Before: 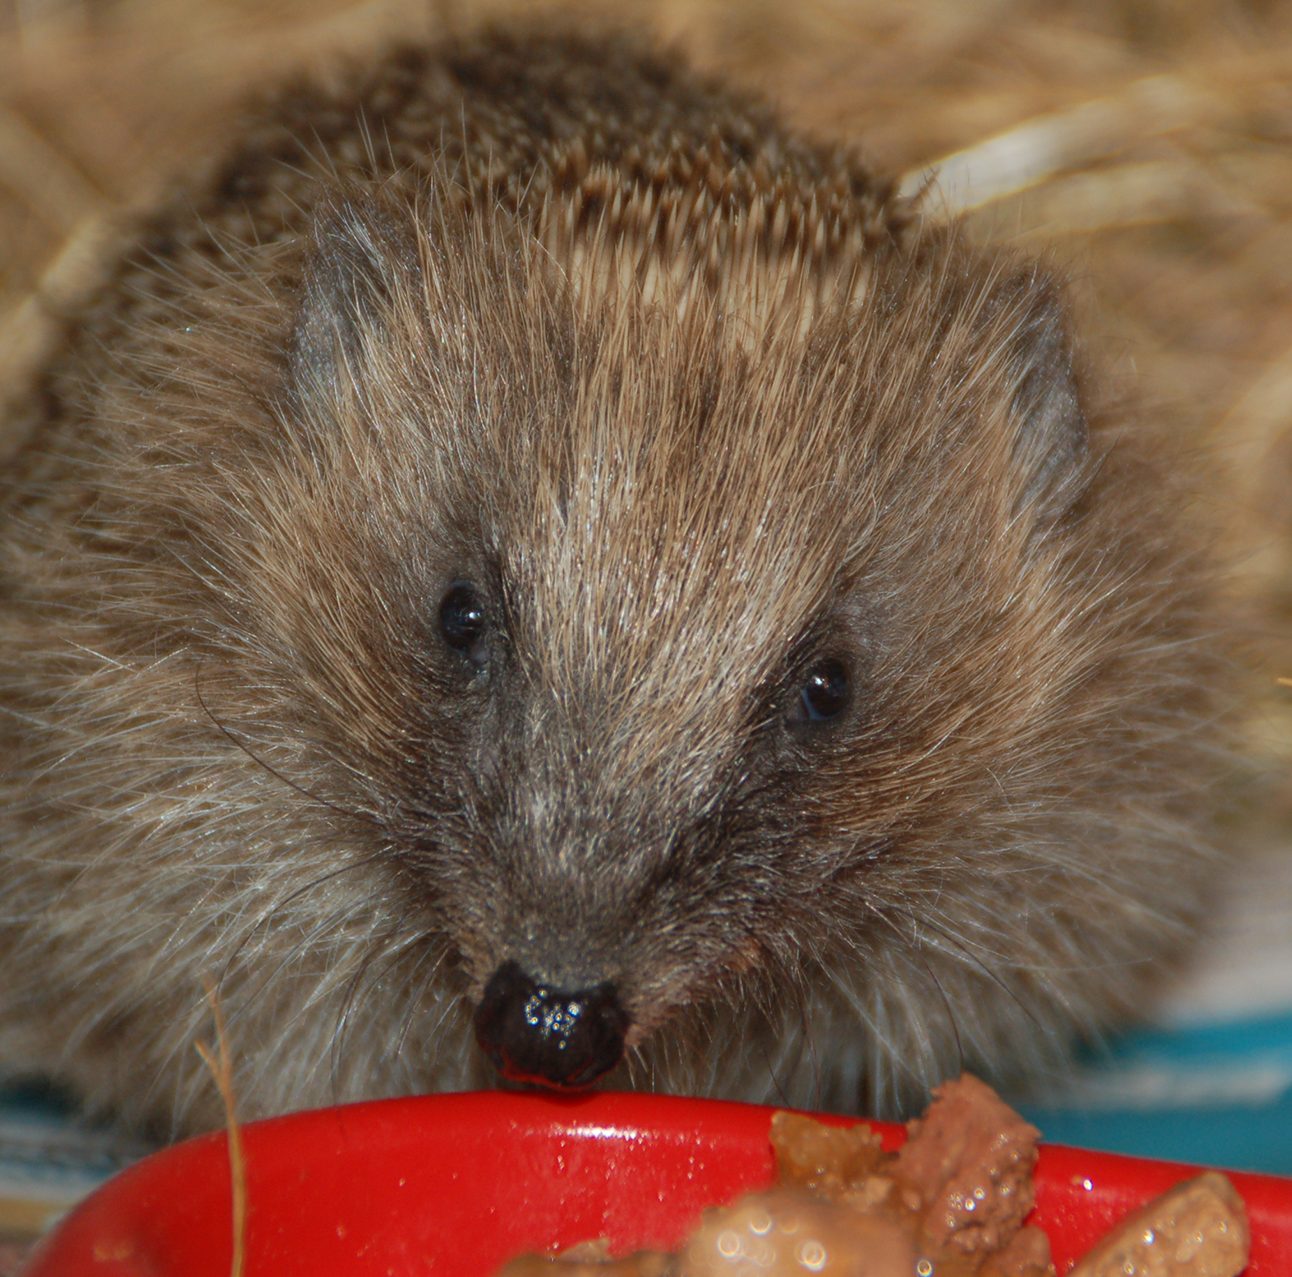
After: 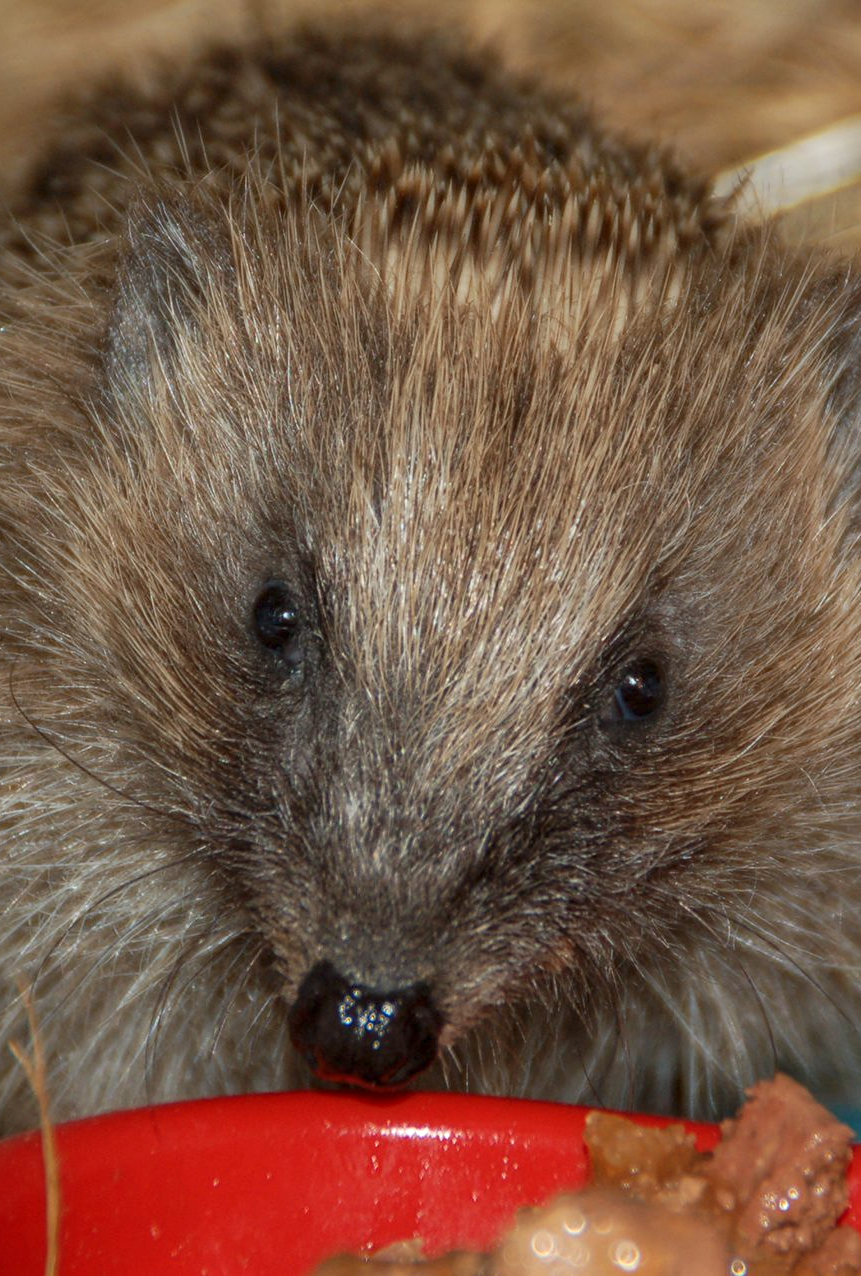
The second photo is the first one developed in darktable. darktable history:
local contrast: on, module defaults
crop and rotate: left 14.436%, right 18.898%
